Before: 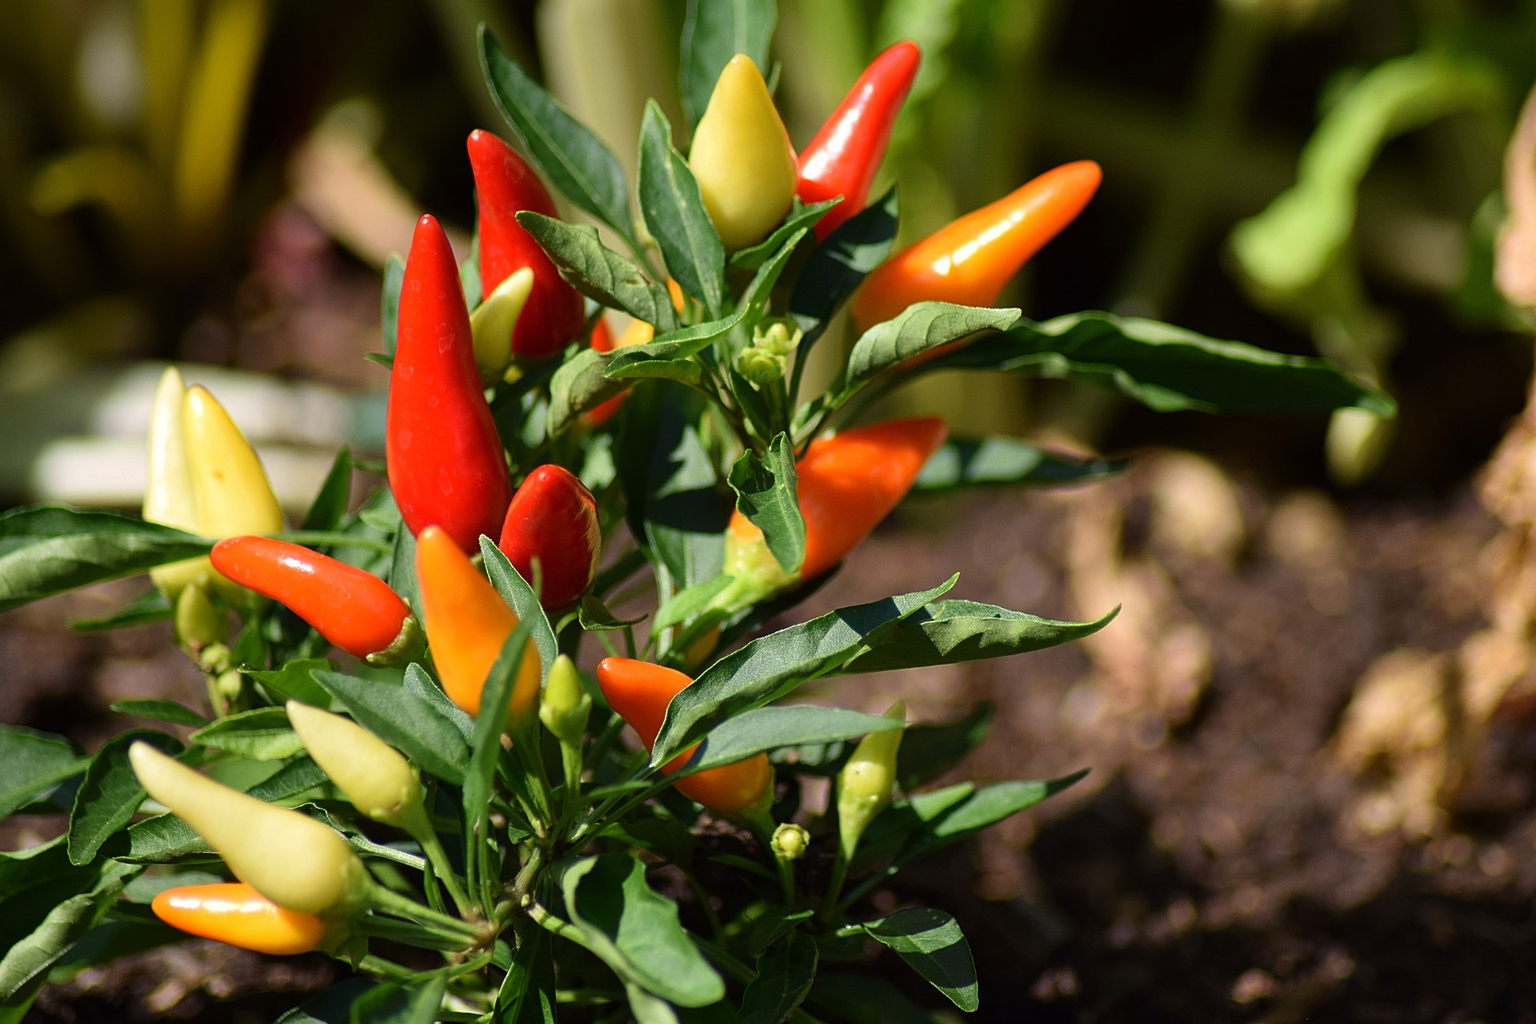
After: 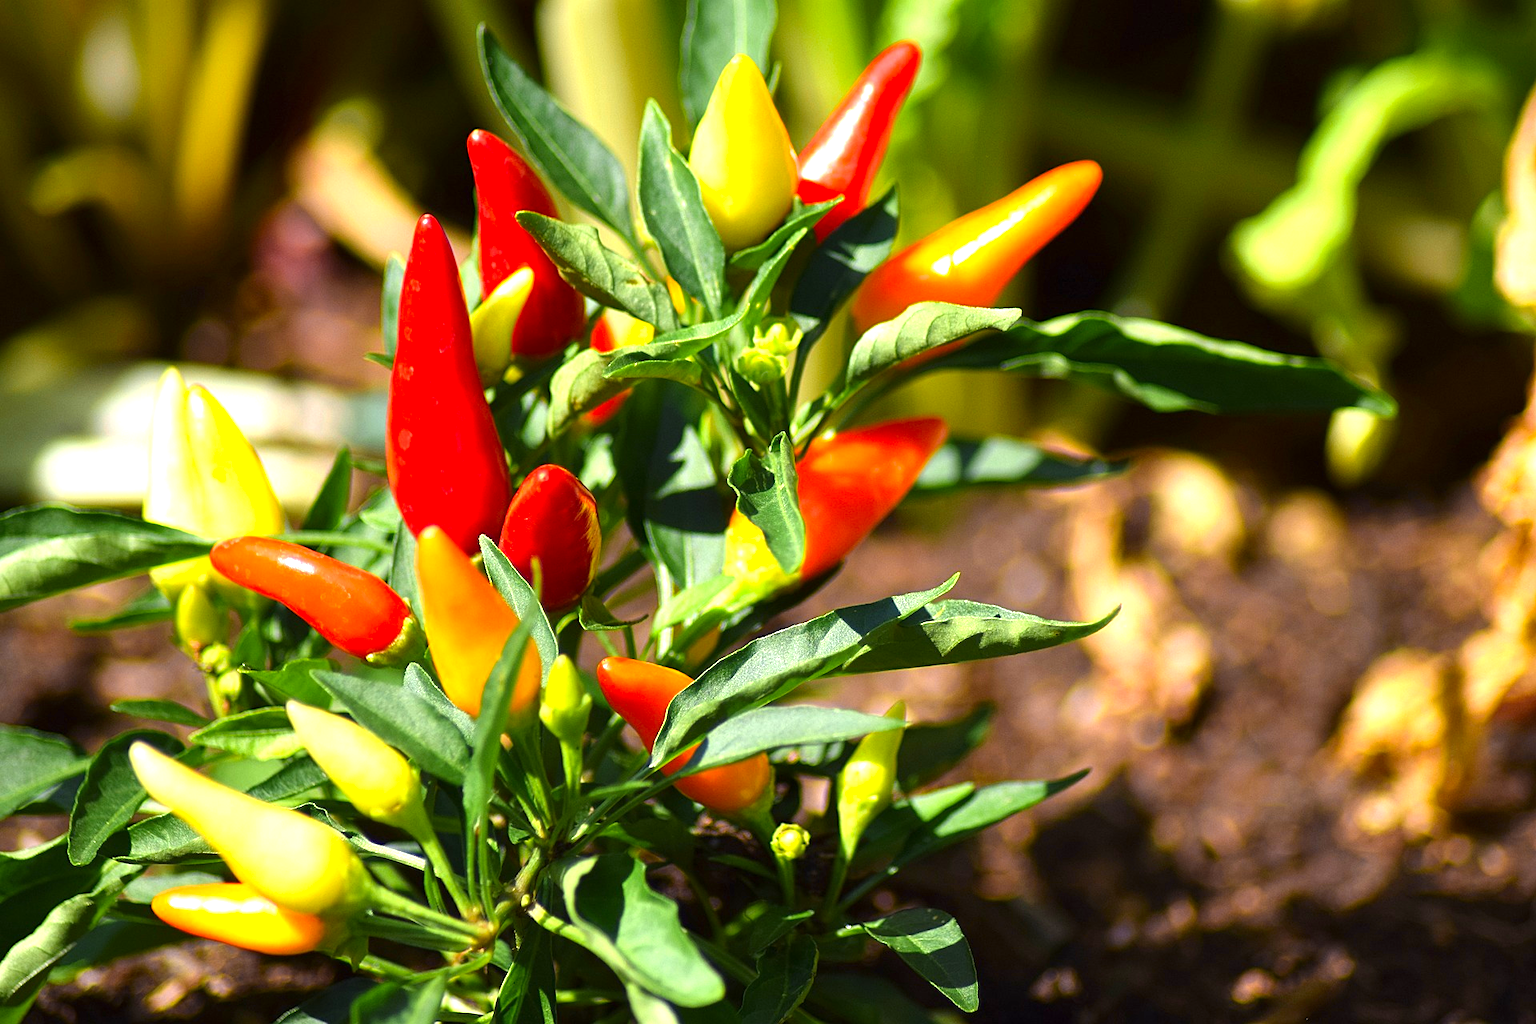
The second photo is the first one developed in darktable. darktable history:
color zones: curves: ch0 [(0.224, 0.526) (0.75, 0.5)]; ch1 [(0.055, 0.526) (0.224, 0.761) (0.377, 0.526) (0.75, 0.5)]
exposure: exposure 0.942 EV, compensate highlight preservation false
